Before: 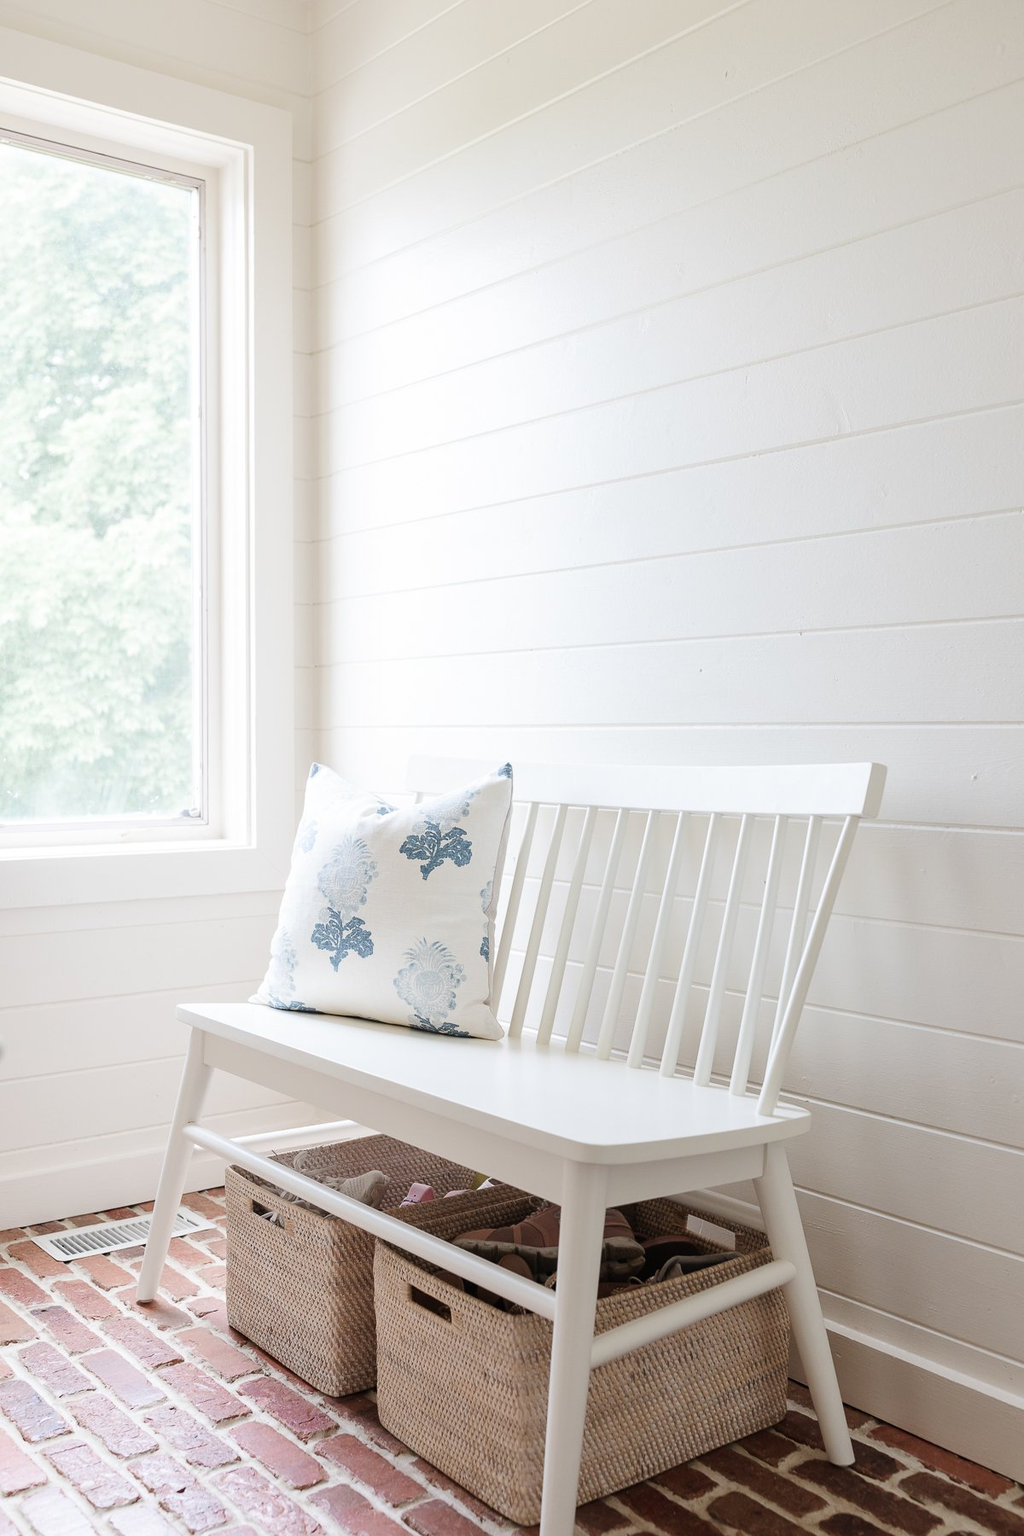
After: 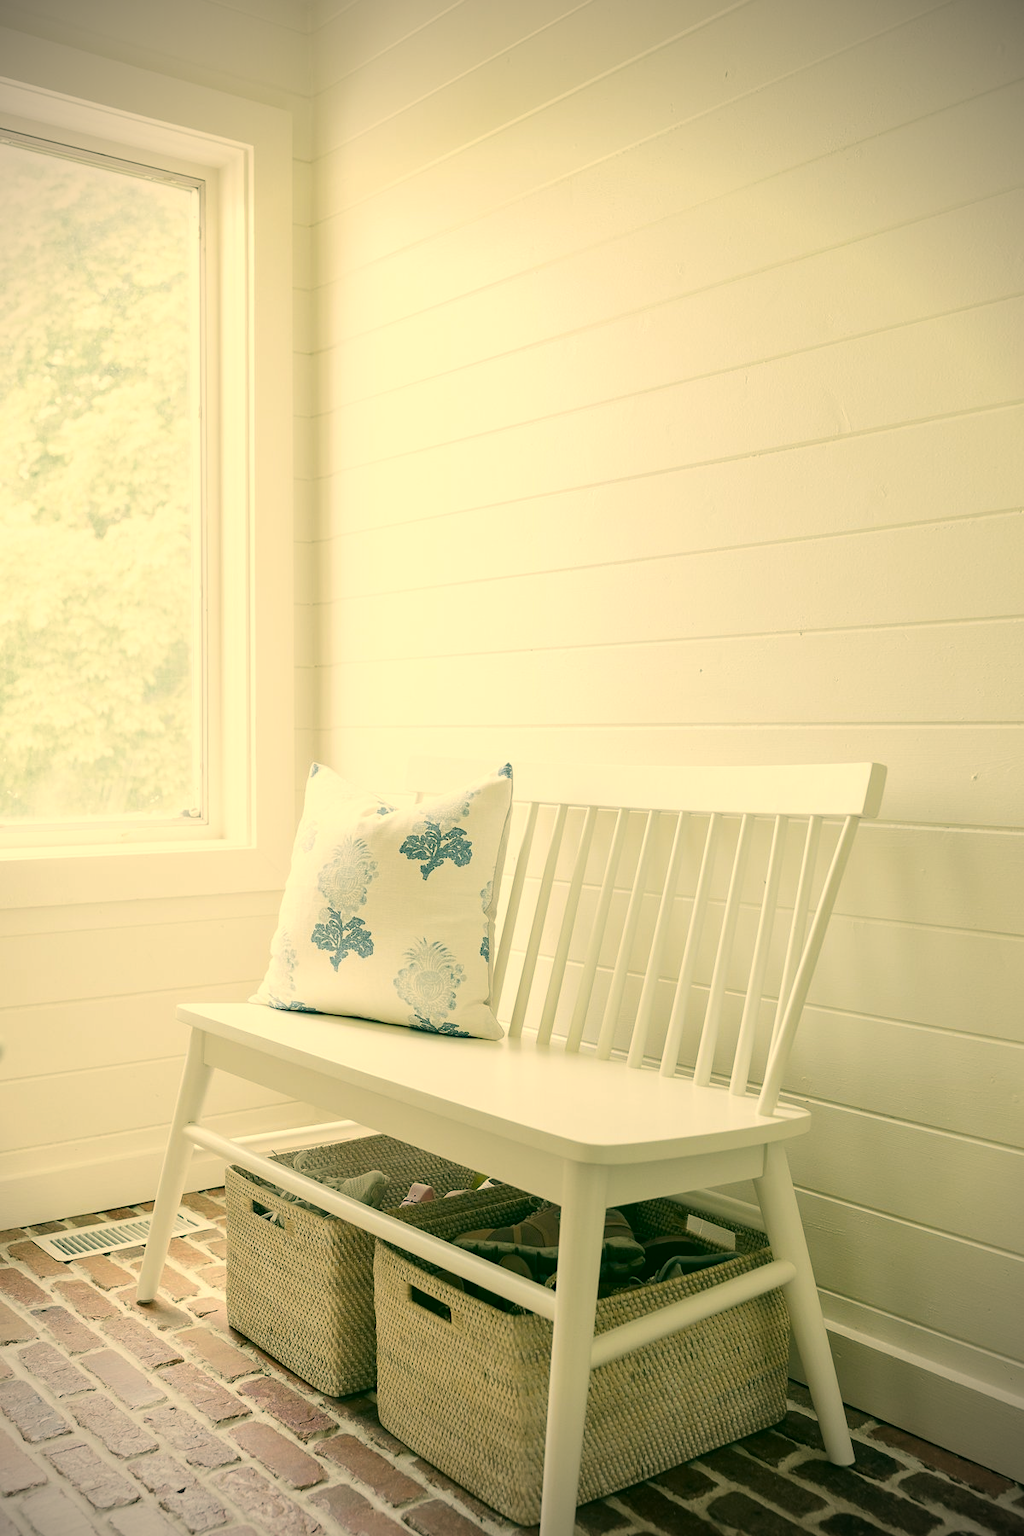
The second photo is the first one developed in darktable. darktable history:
color correction: highlights a* 5.7, highlights b* 33.59, shadows a* -25.16, shadows b* 3.72
vignetting: brightness -0.855
